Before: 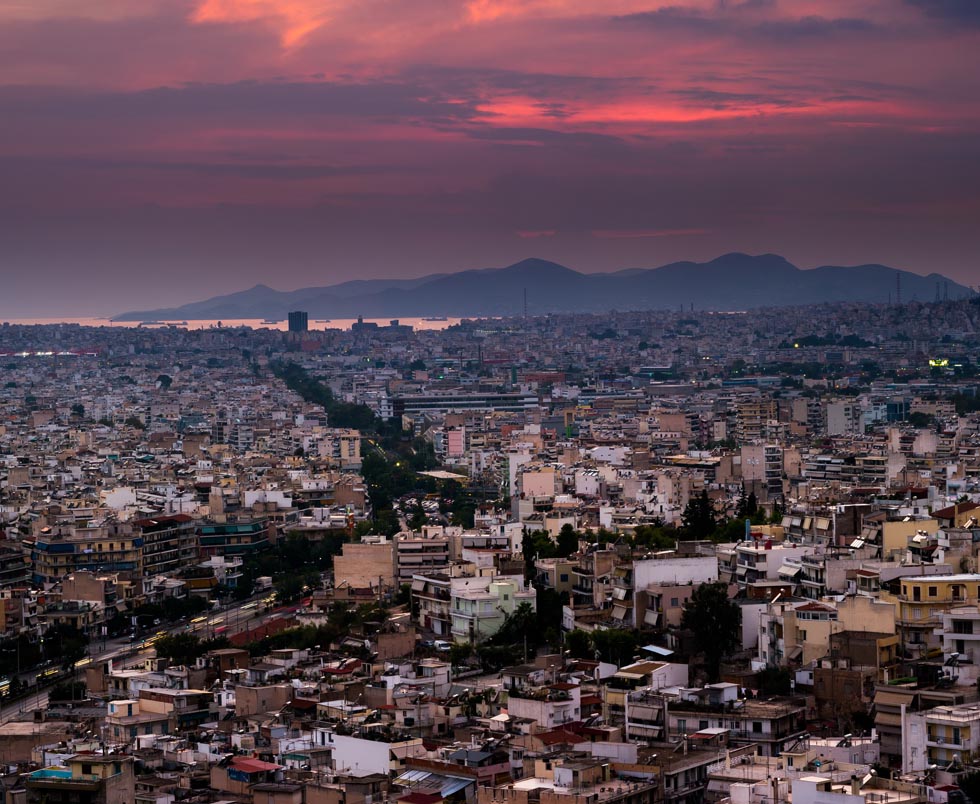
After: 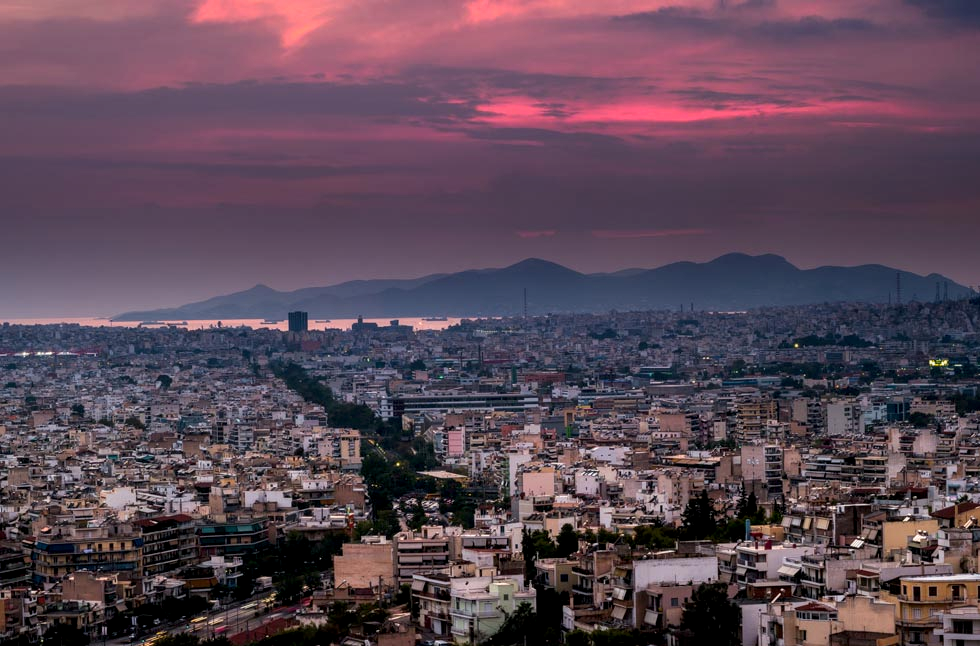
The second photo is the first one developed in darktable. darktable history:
color zones: curves: ch1 [(0.239, 0.552) (0.75, 0.5)]; ch2 [(0.25, 0.462) (0.749, 0.457)]
crop: bottom 19.556%
local contrast: detail 130%
